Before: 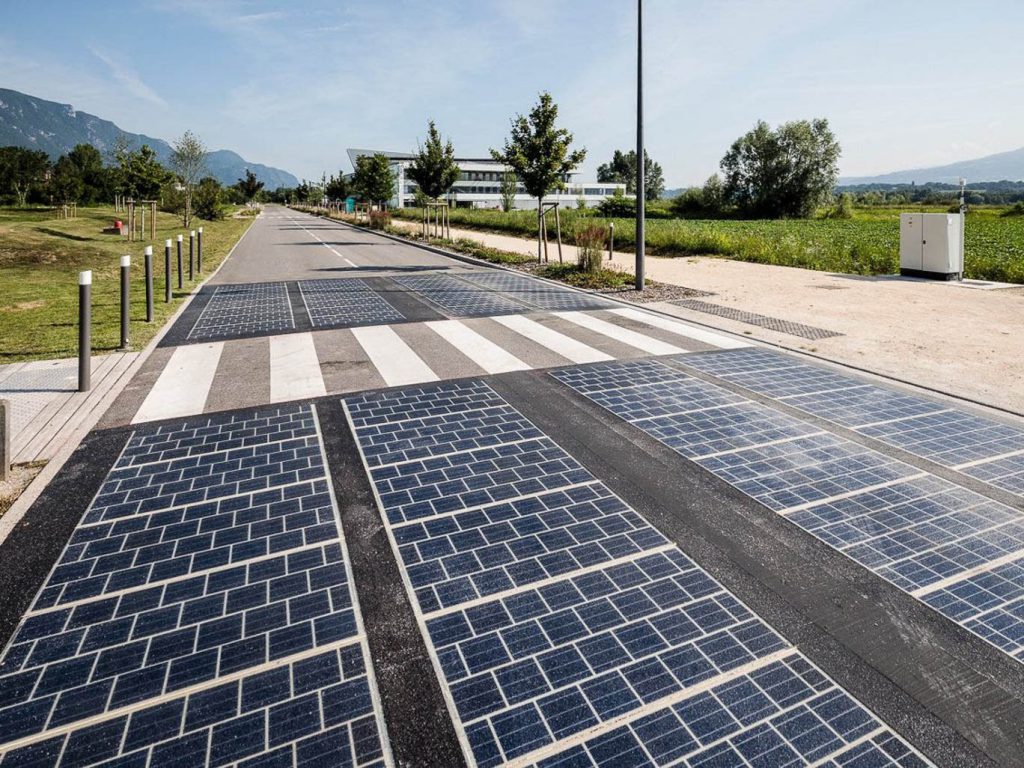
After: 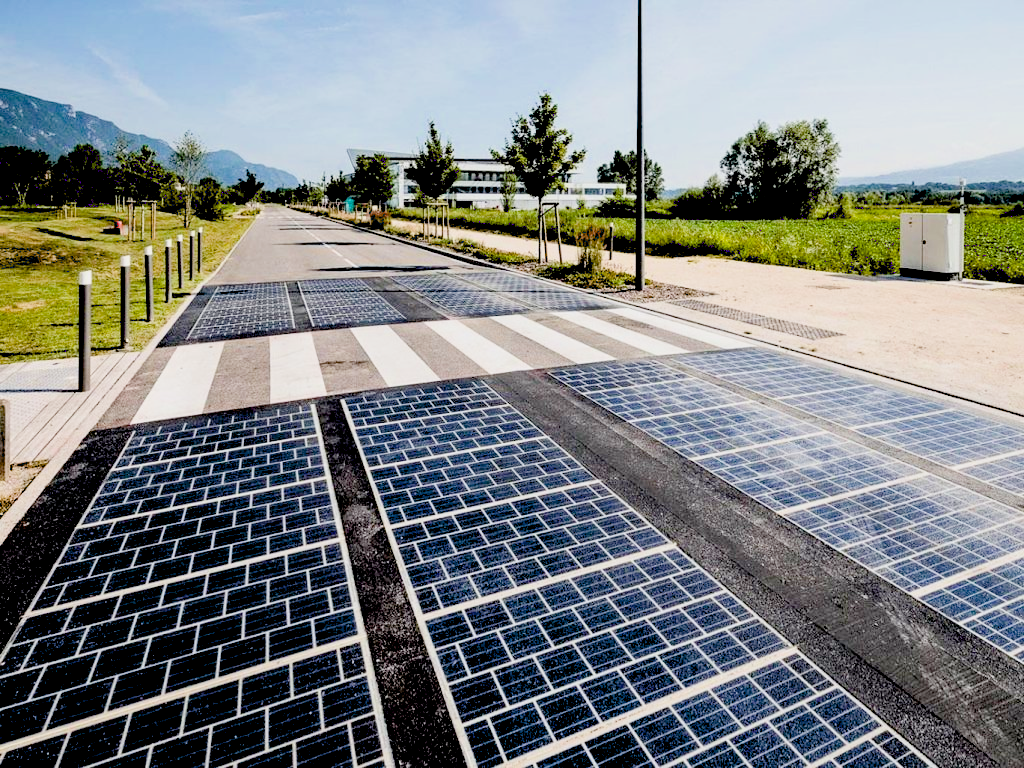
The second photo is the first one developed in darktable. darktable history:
filmic rgb: black relative exposure -7.65 EV, white relative exposure 4.56 EV, hardness 3.61
exposure: black level correction 0.035, exposure 0.9 EV, compensate highlight preservation false
haze removal: adaptive false
